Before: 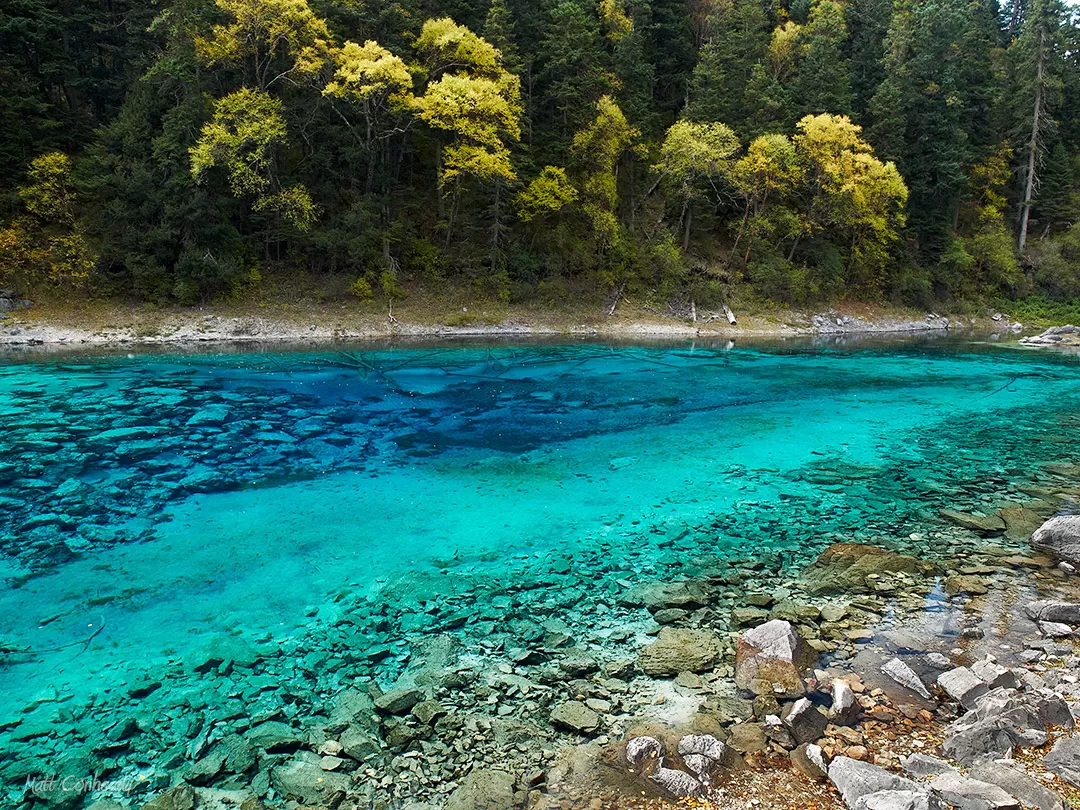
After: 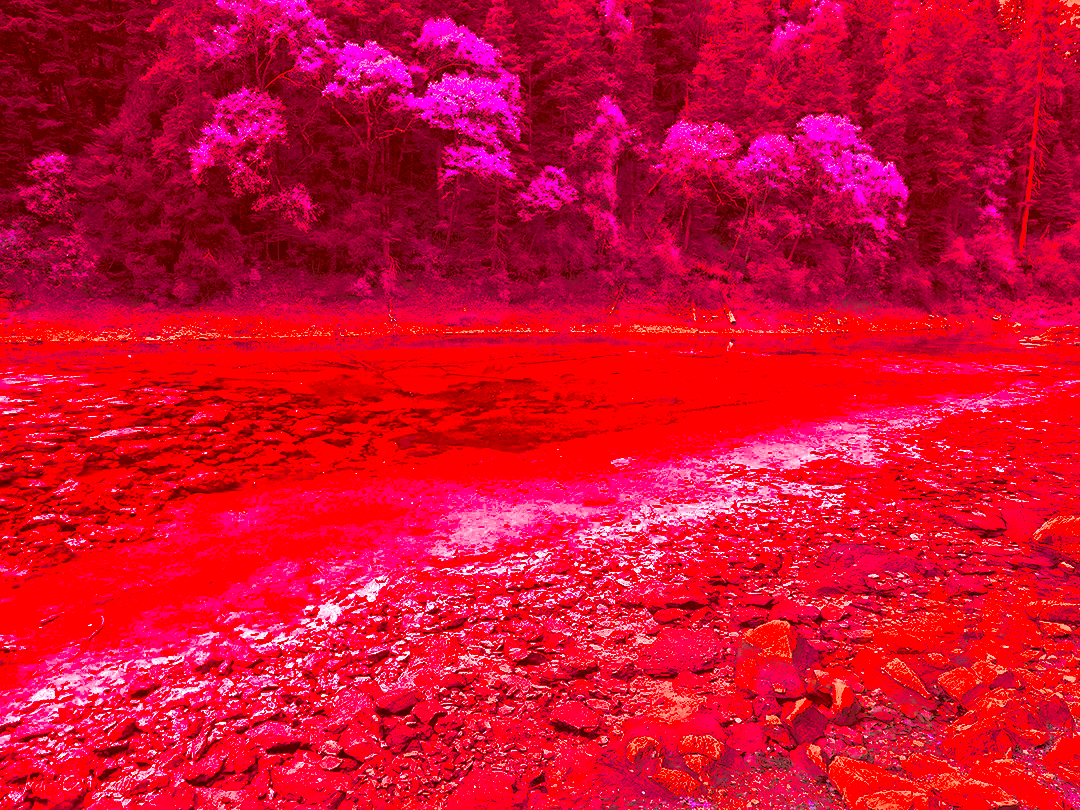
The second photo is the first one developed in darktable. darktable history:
color correction: highlights a* -39.68, highlights b* -40, shadows a* -40, shadows b* -40, saturation -3
split-toning: shadows › hue 43.2°, shadows › saturation 0, highlights › hue 50.4°, highlights › saturation 1
tone equalizer: -8 EV -0.002 EV, -7 EV 0.005 EV, -6 EV -0.008 EV, -5 EV 0.007 EV, -4 EV -0.042 EV, -3 EV -0.233 EV, -2 EV -0.662 EV, -1 EV -0.983 EV, +0 EV -0.969 EV, smoothing diameter 2%, edges refinement/feathering 20, mask exposure compensation -1.57 EV, filter diffusion 5
